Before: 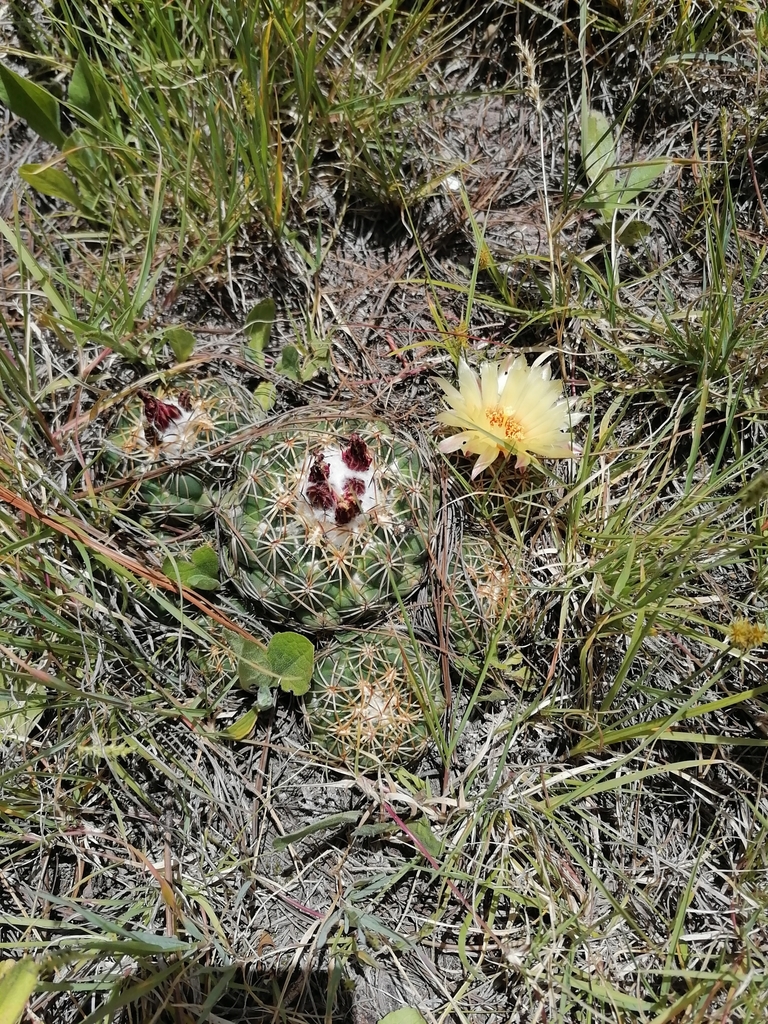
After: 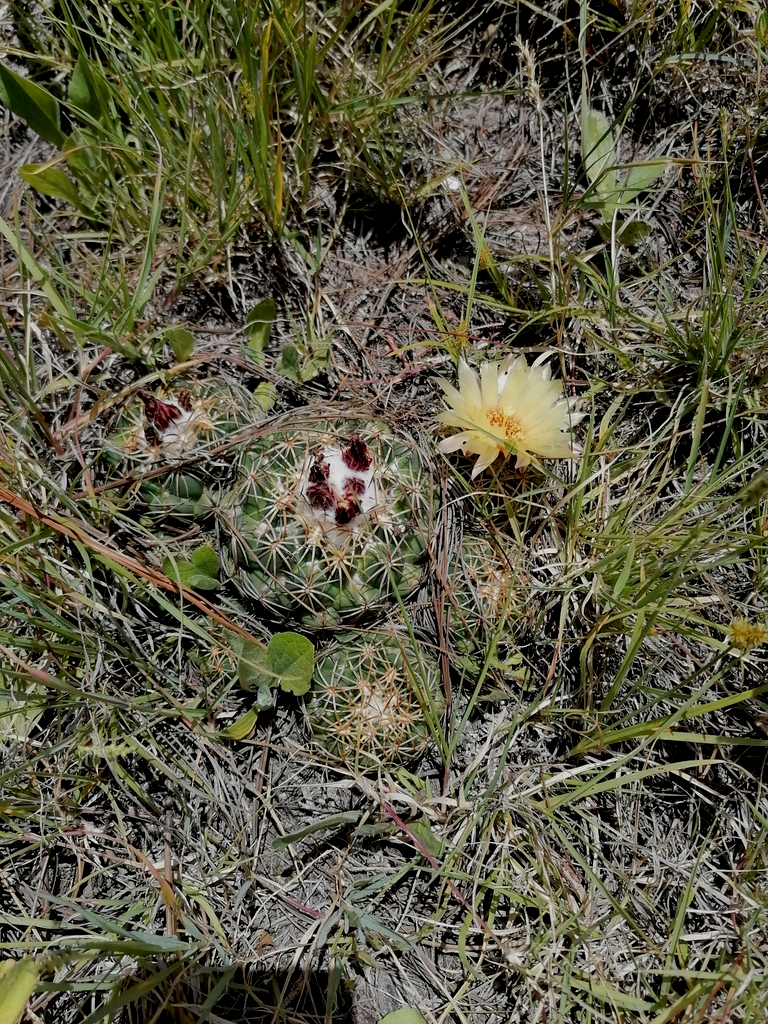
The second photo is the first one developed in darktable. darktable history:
exposure: black level correction 0.011, exposure -0.475 EV, compensate exposure bias true, compensate highlight preservation false
